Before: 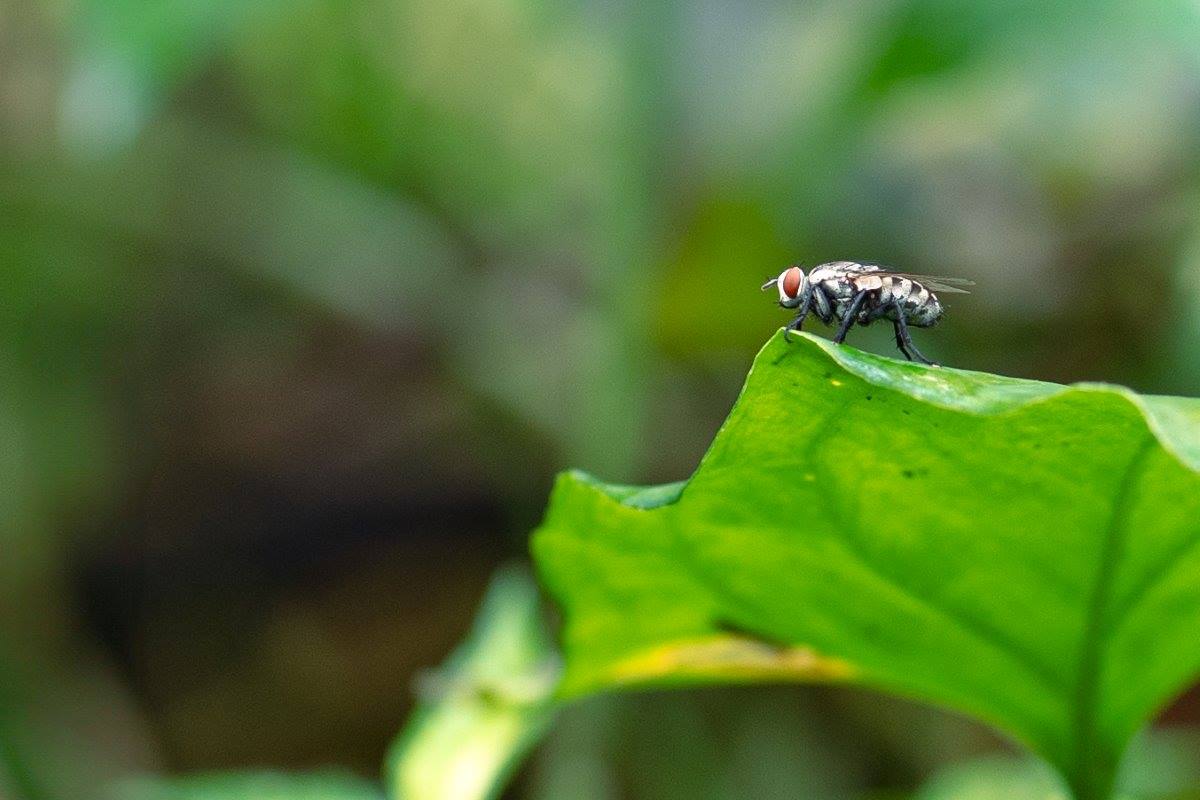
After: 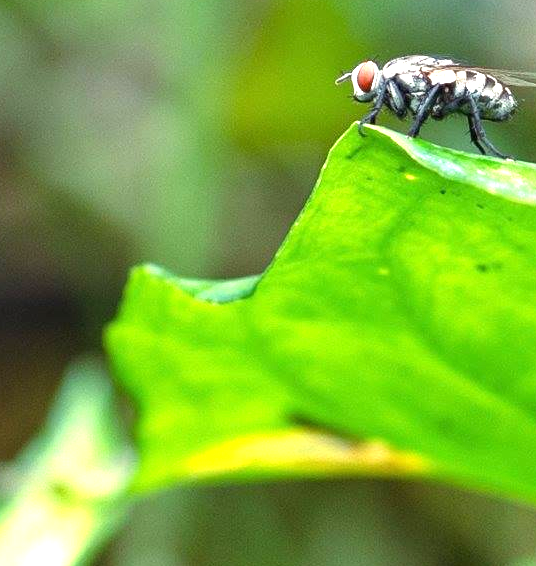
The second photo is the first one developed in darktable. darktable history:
crop: left 35.569%, top 25.825%, right 19.749%, bottom 3.368%
exposure: black level correction 0, exposure 1.001 EV, compensate highlight preservation false
